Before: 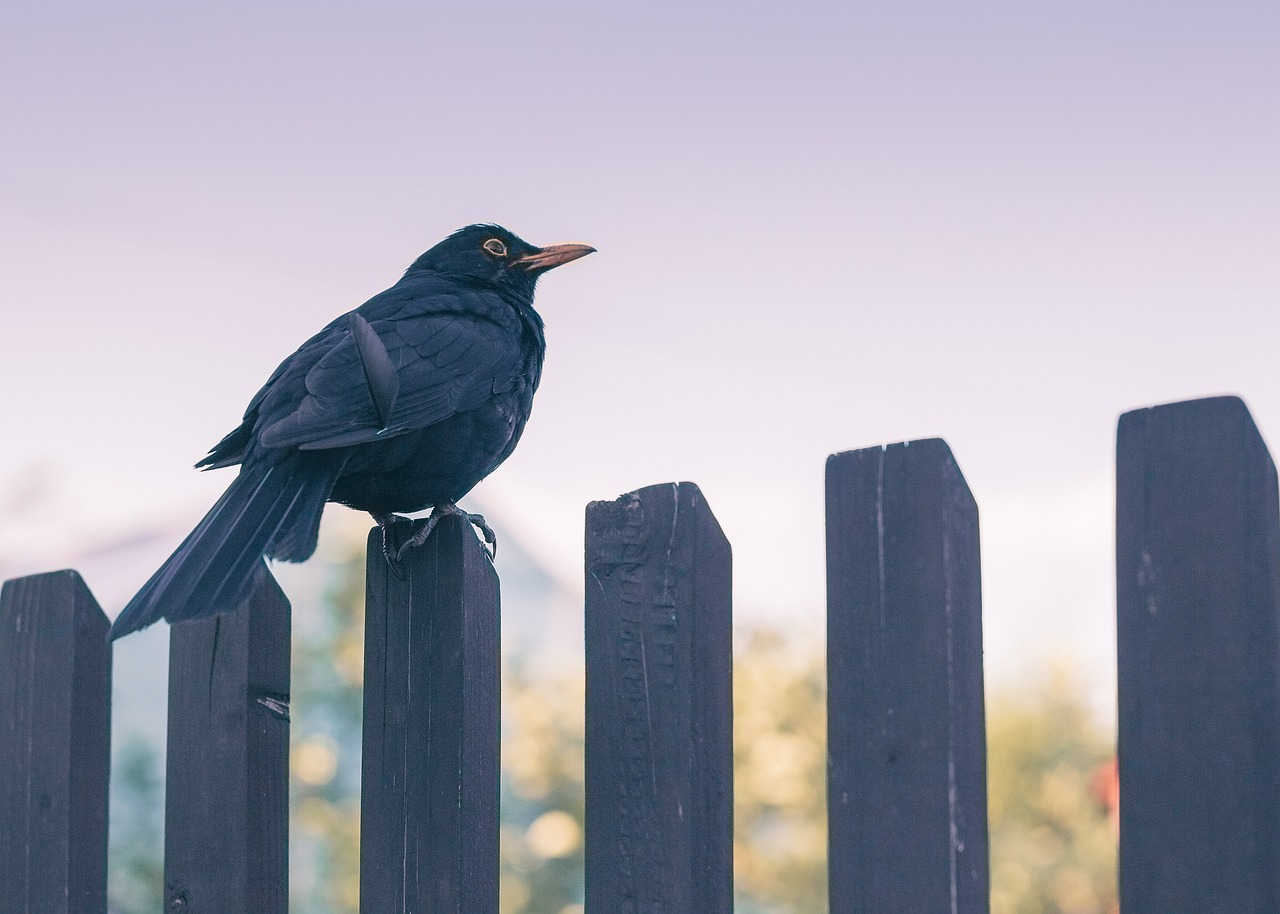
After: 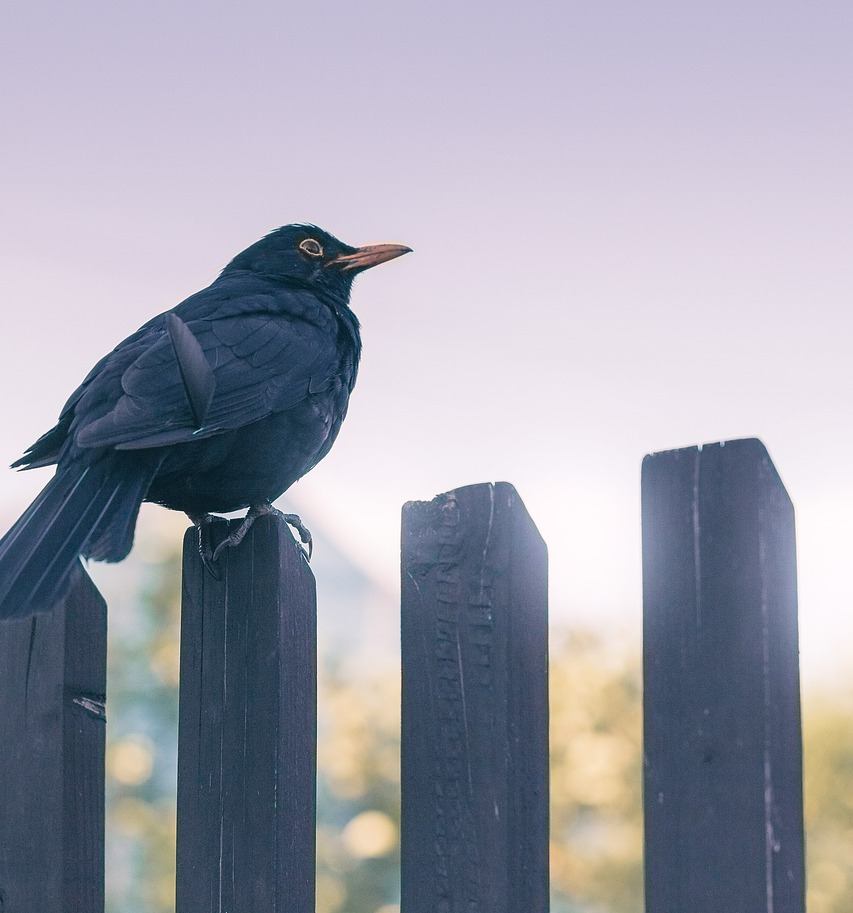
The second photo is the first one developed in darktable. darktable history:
bloom: size 9%, threshold 100%, strength 7%
crop and rotate: left 14.385%, right 18.948%
